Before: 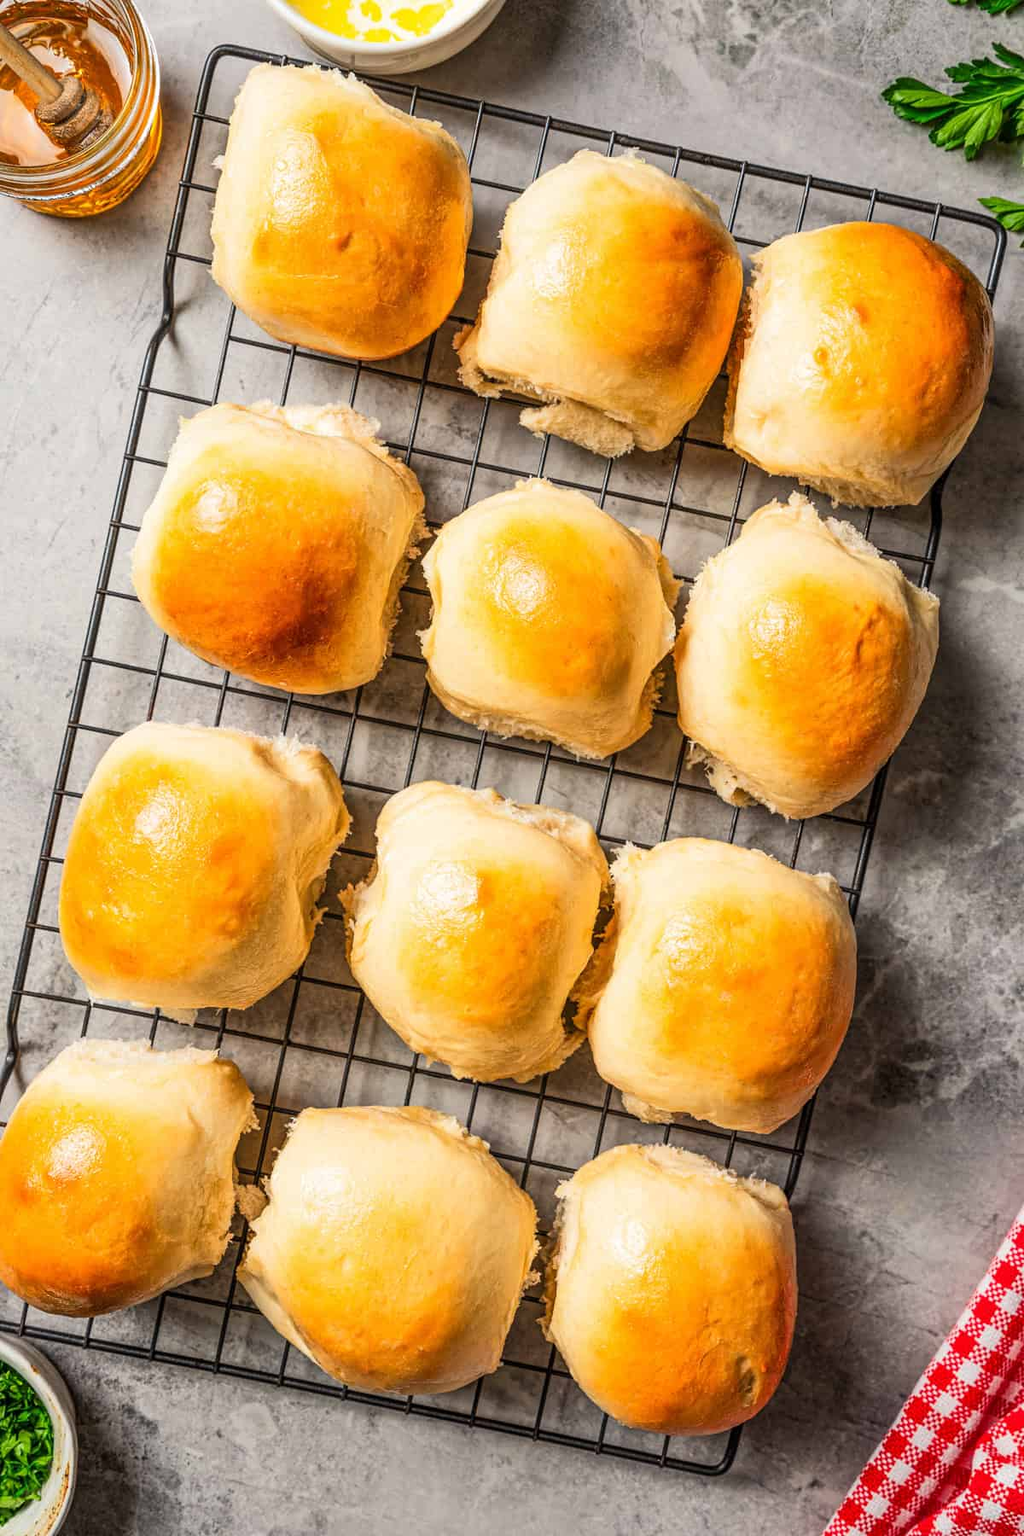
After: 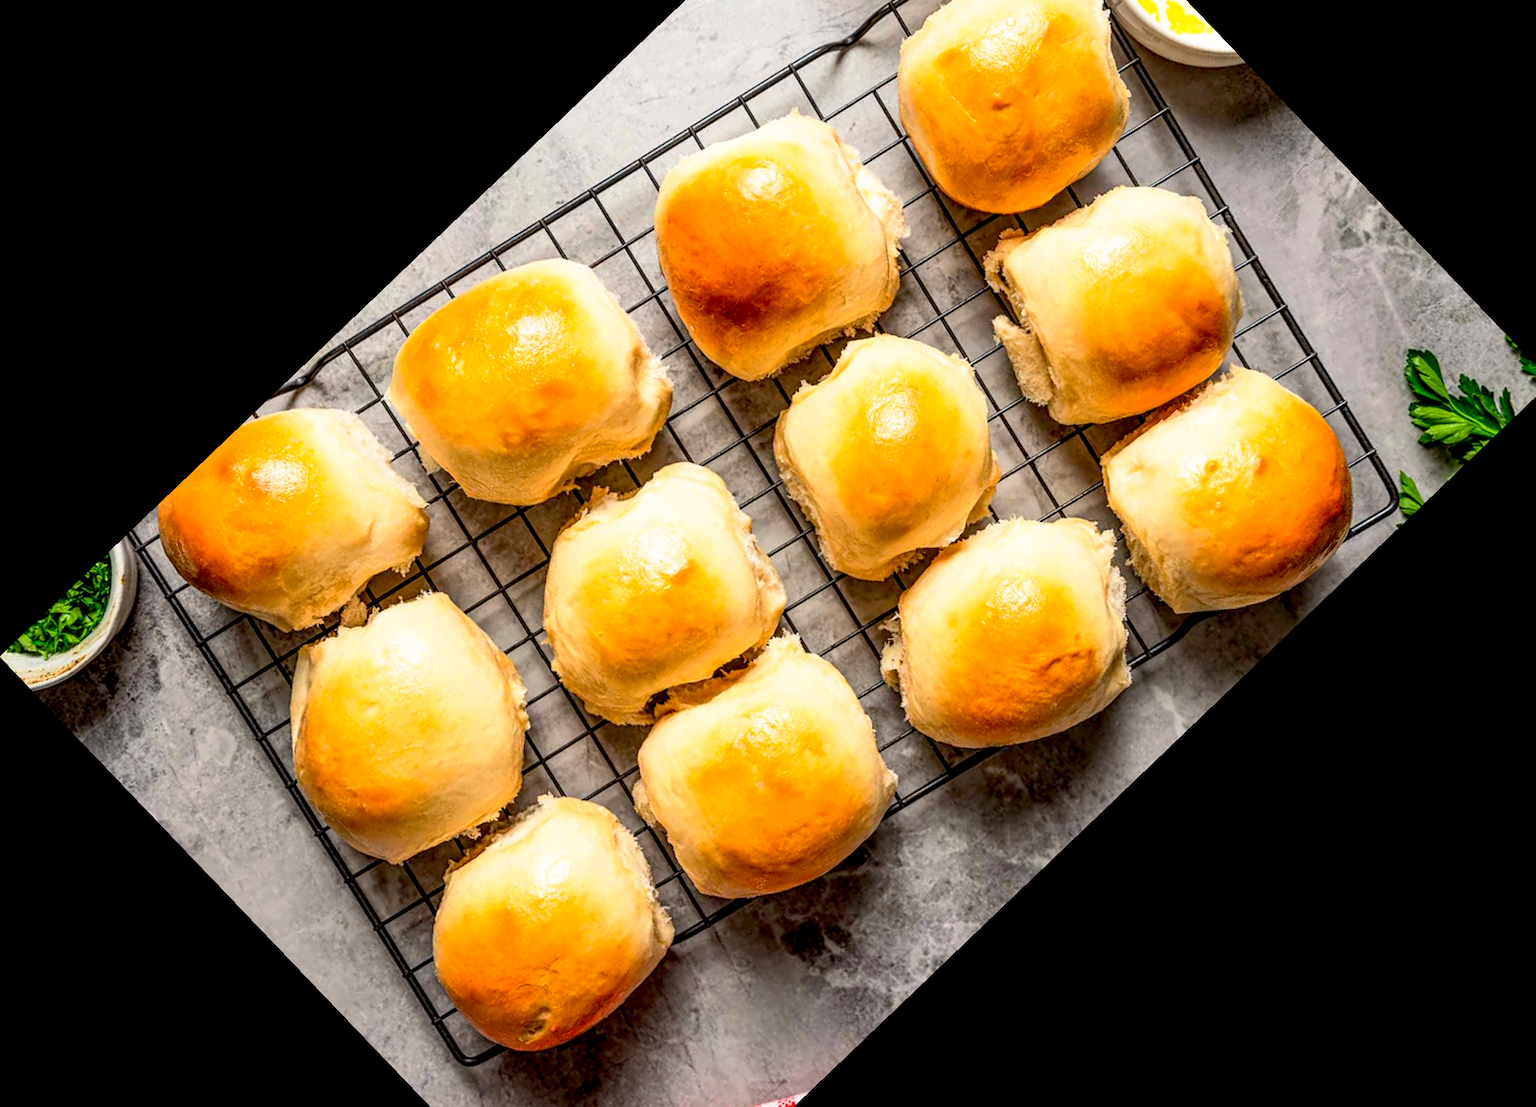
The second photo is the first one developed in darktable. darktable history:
crop and rotate: angle -46.26°, top 16.234%, right 0.912%, bottom 11.704%
base curve: curves: ch0 [(0.017, 0) (0.425, 0.441) (0.844, 0.933) (1, 1)], preserve colors none
